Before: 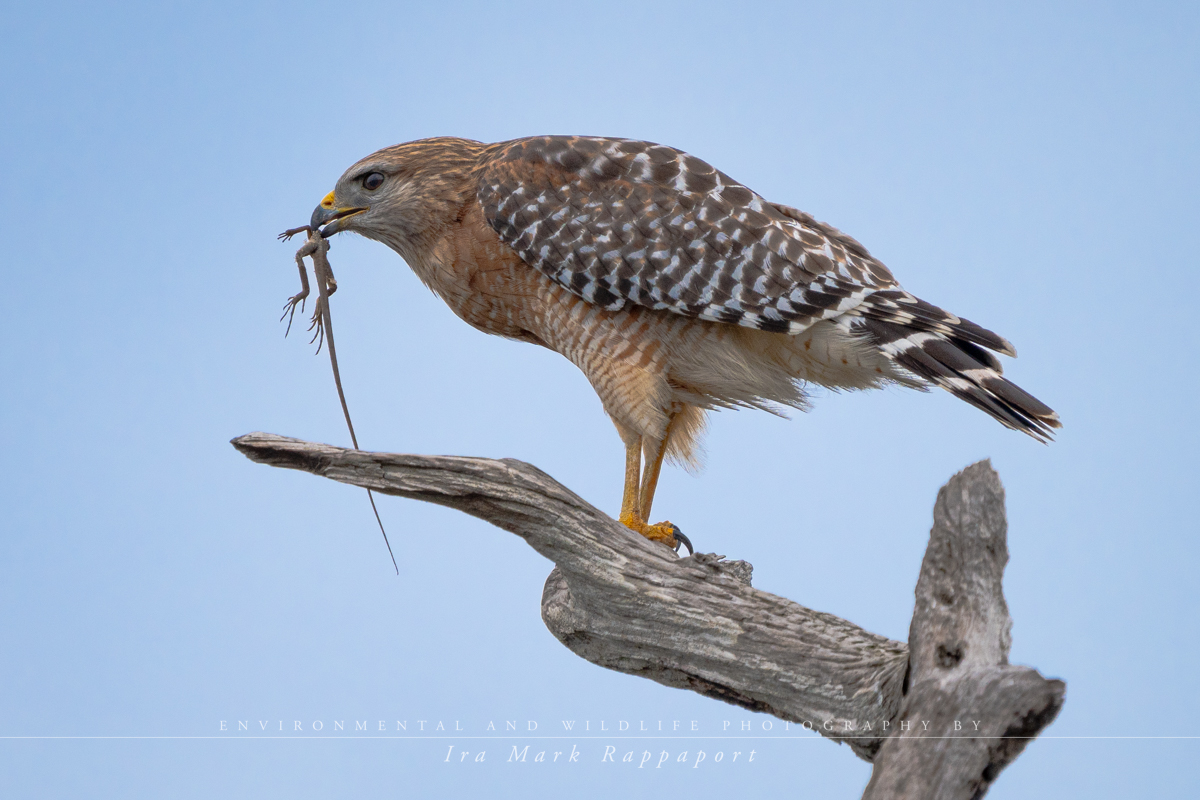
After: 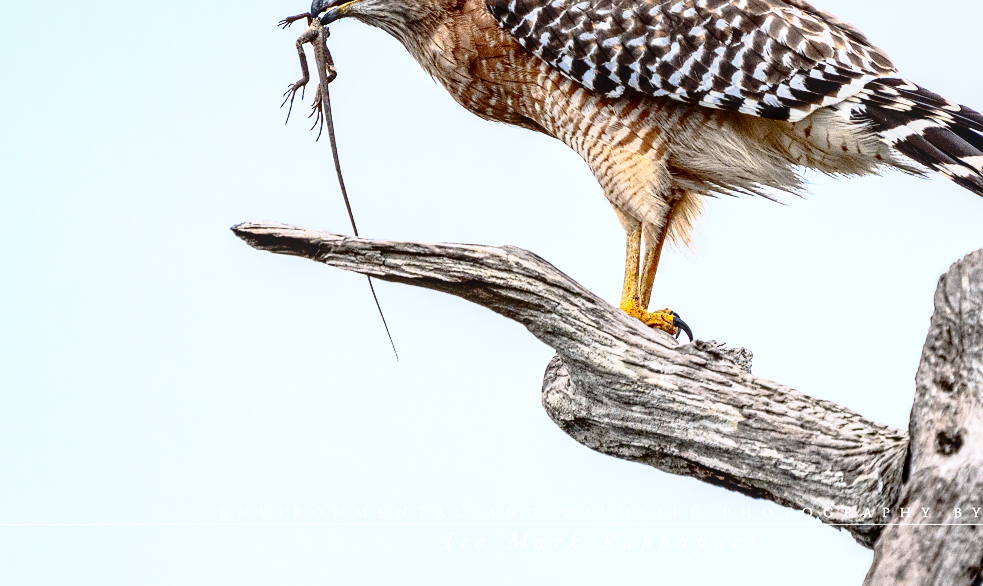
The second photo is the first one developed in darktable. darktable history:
sharpen: radius 1.599, amount 0.362, threshold 1.219
base curve: curves: ch0 [(0, 0) (0.028, 0.03) (0.121, 0.232) (0.46, 0.748) (0.859, 0.968) (1, 1)], preserve colors none
contrast brightness saturation: contrast 0.314, brightness -0.068, saturation 0.166
crop: top 26.682%, right 18.029%
tone equalizer: -8 EV -0.41 EV, -7 EV -0.41 EV, -6 EV -0.329 EV, -5 EV -0.233 EV, -3 EV 0.224 EV, -2 EV 0.338 EV, -1 EV 0.406 EV, +0 EV 0.408 EV, edges refinement/feathering 500, mask exposure compensation -1.57 EV, preserve details no
local contrast: on, module defaults
